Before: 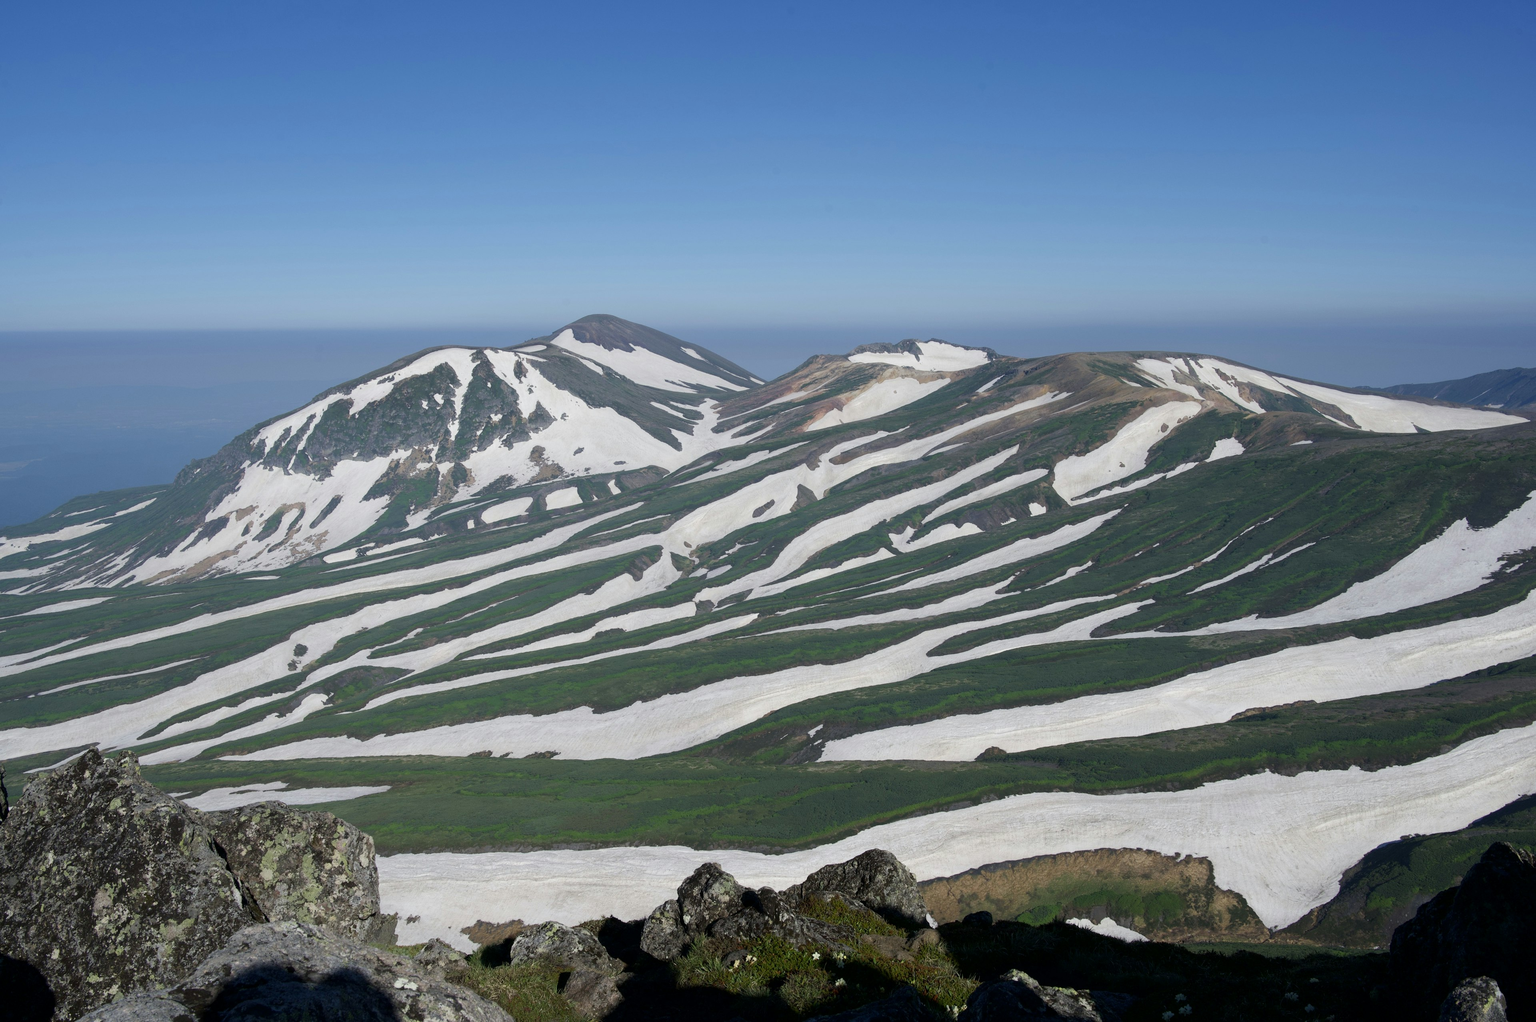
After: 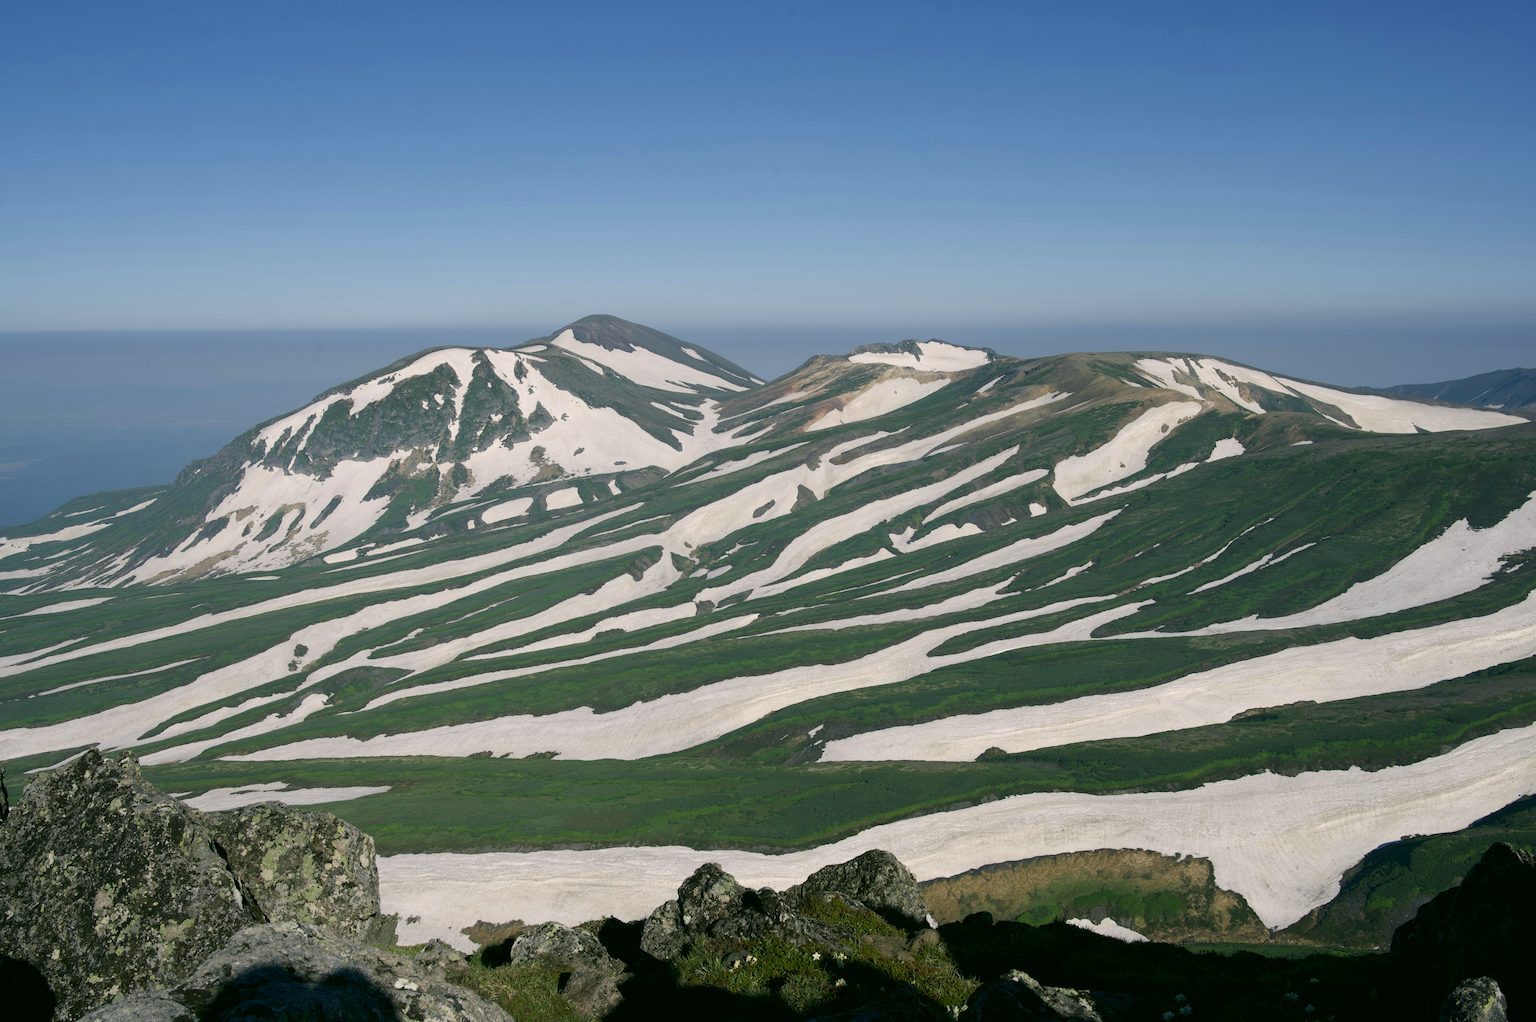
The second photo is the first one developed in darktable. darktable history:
color correction: highlights a* 4.59, highlights b* 4.98, shadows a* -8.26, shadows b* 5.08
